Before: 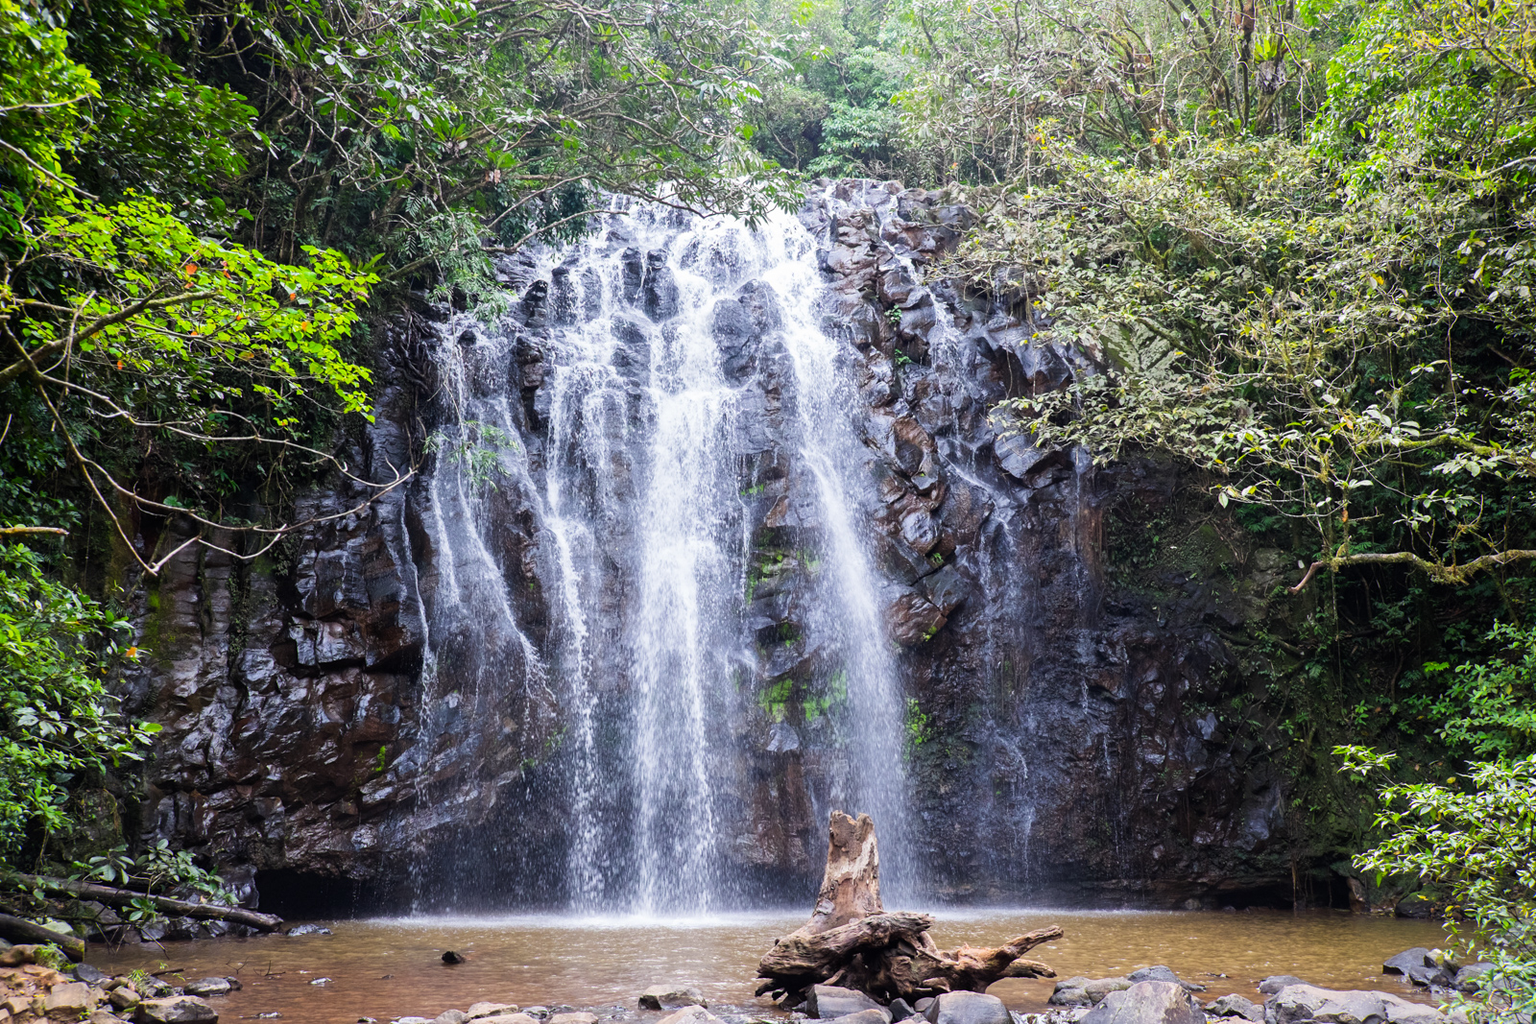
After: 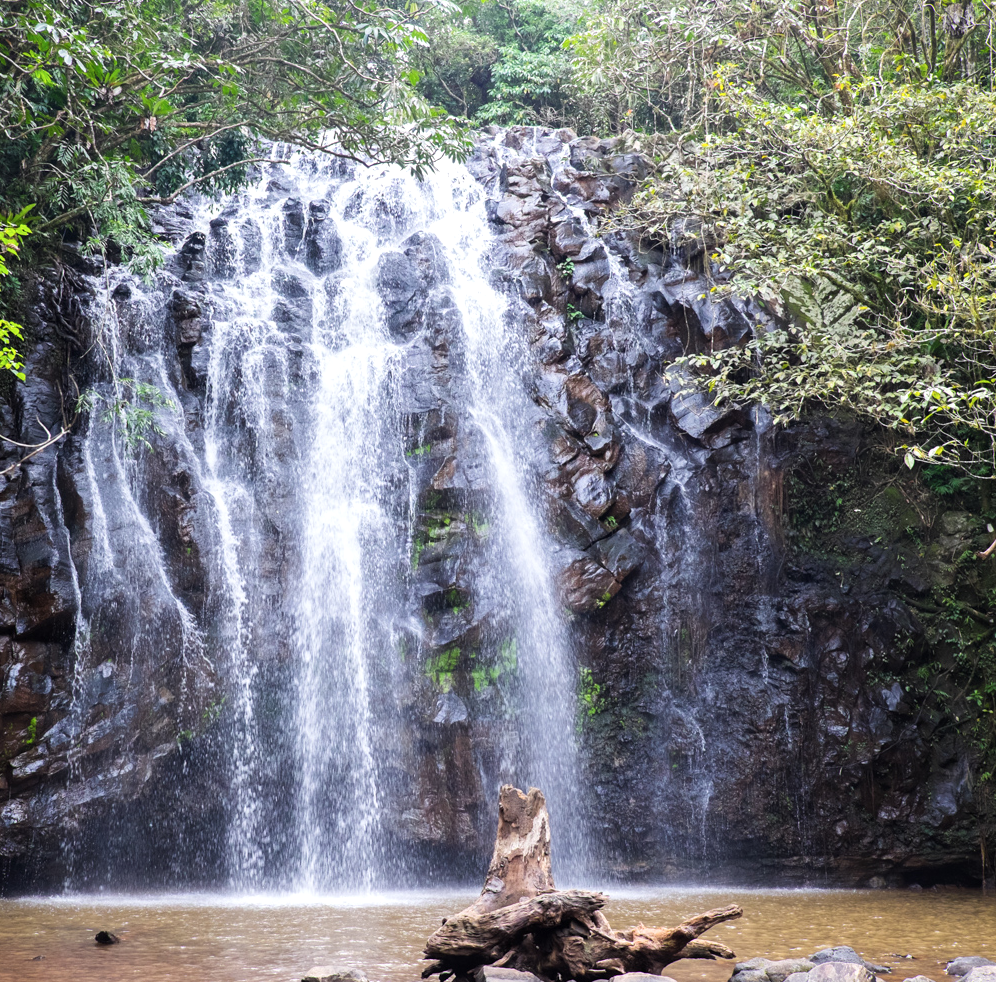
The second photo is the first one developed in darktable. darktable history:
crop and rotate: left 22.872%, top 5.639%, right 14.858%, bottom 2.317%
contrast brightness saturation: contrast 0.006, saturation -0.059
exposure: exposure 0.2 EV, compensate highlight preservation false
